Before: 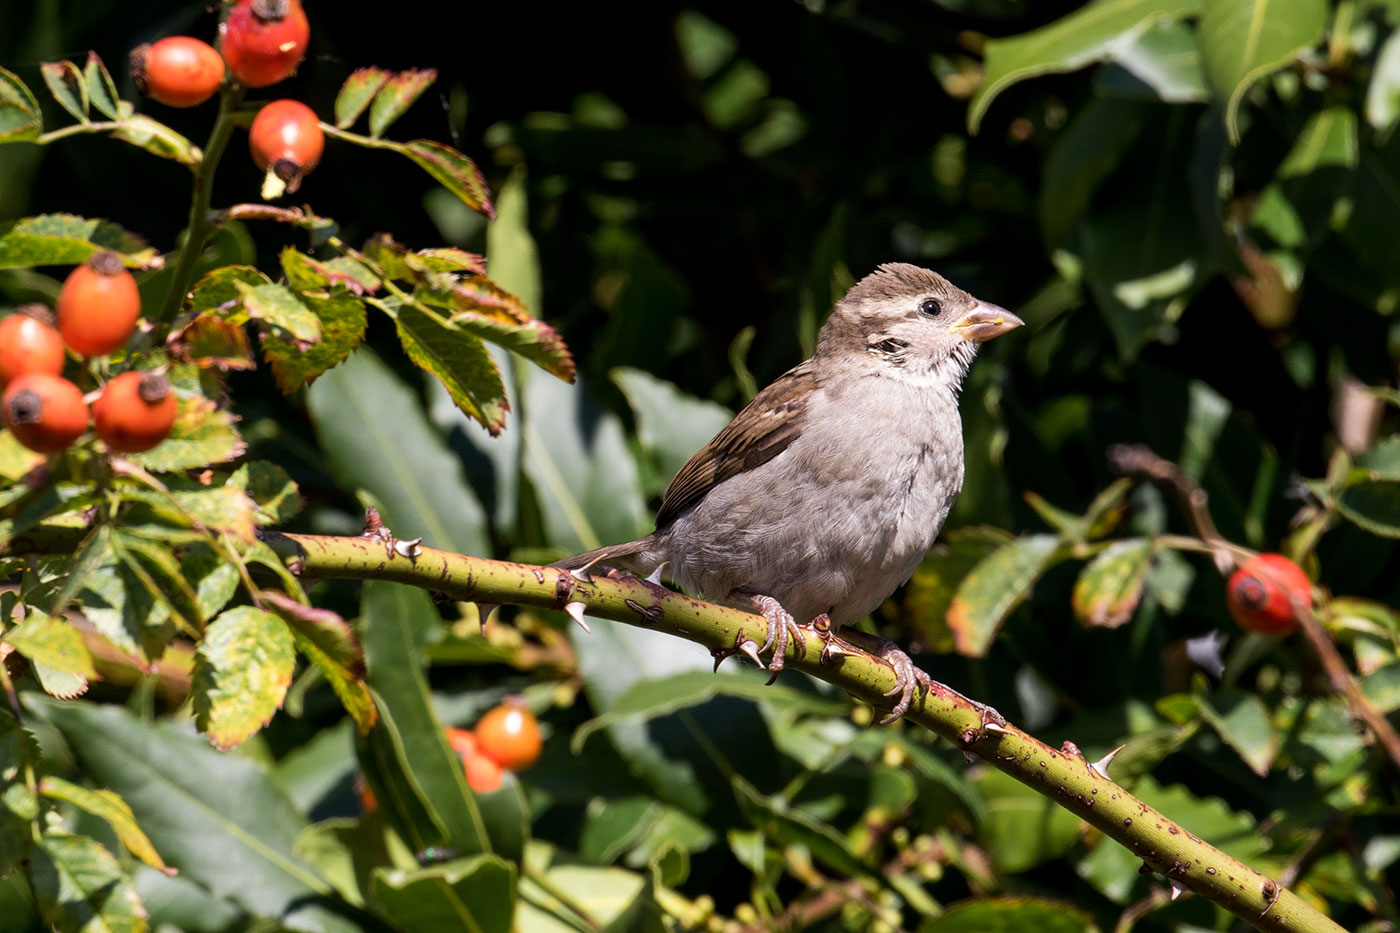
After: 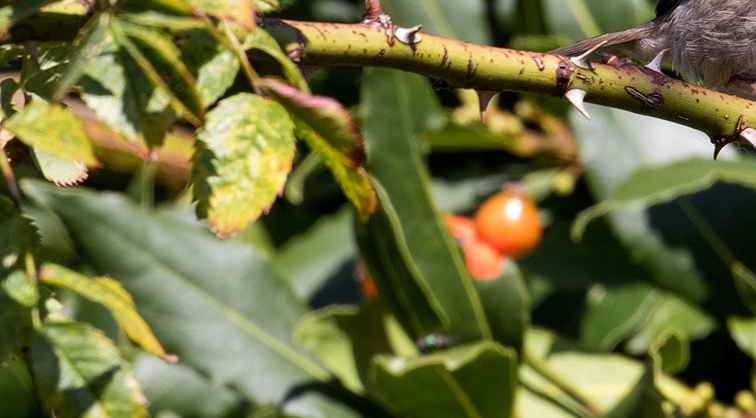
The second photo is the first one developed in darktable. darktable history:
crop and rotate: top 54.987%, right 45.992%, bottom 0.165%
